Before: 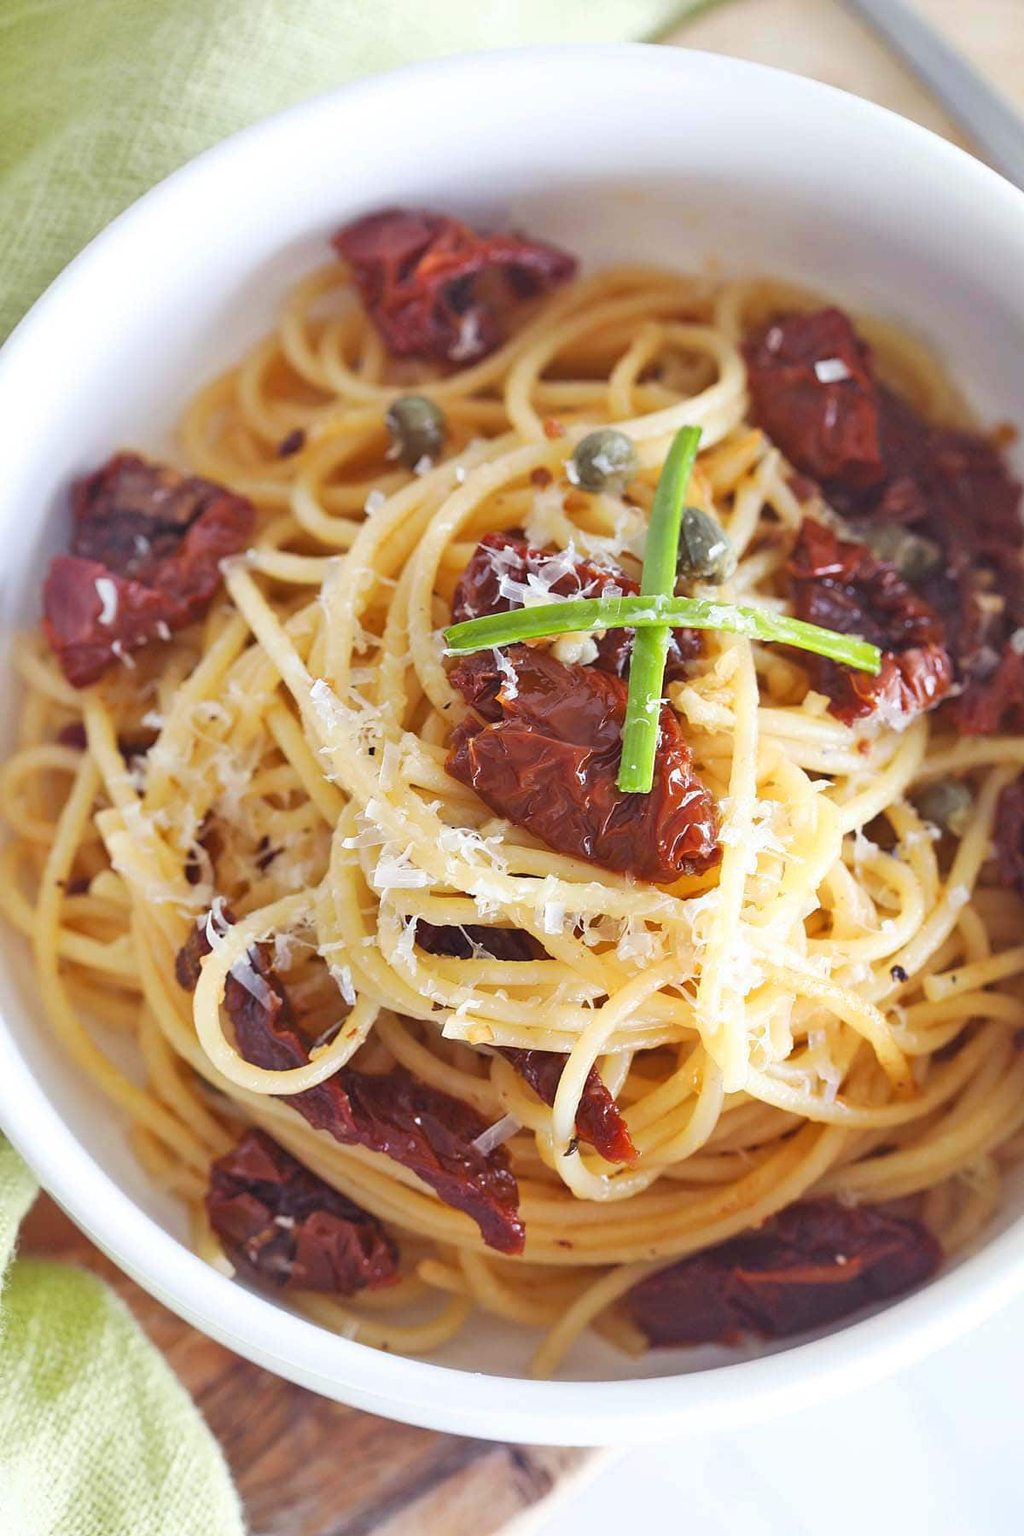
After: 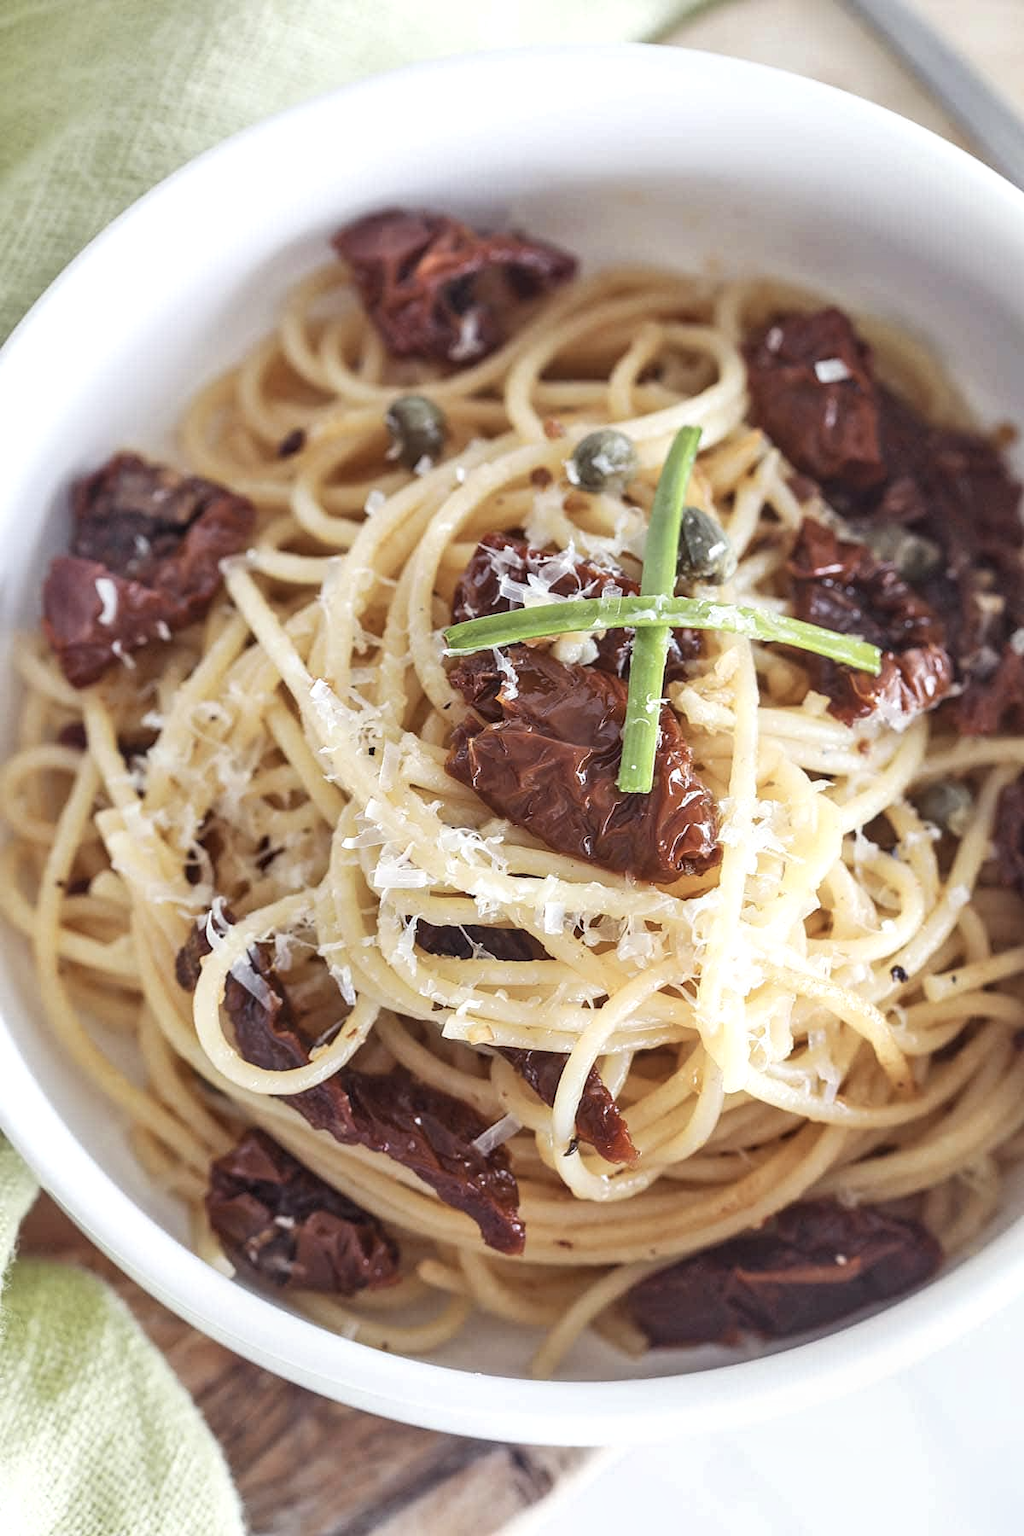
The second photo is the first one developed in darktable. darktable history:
local contrast: detail 130%
contrast brightness saturation: contrast 0.1, saturation -0.36
